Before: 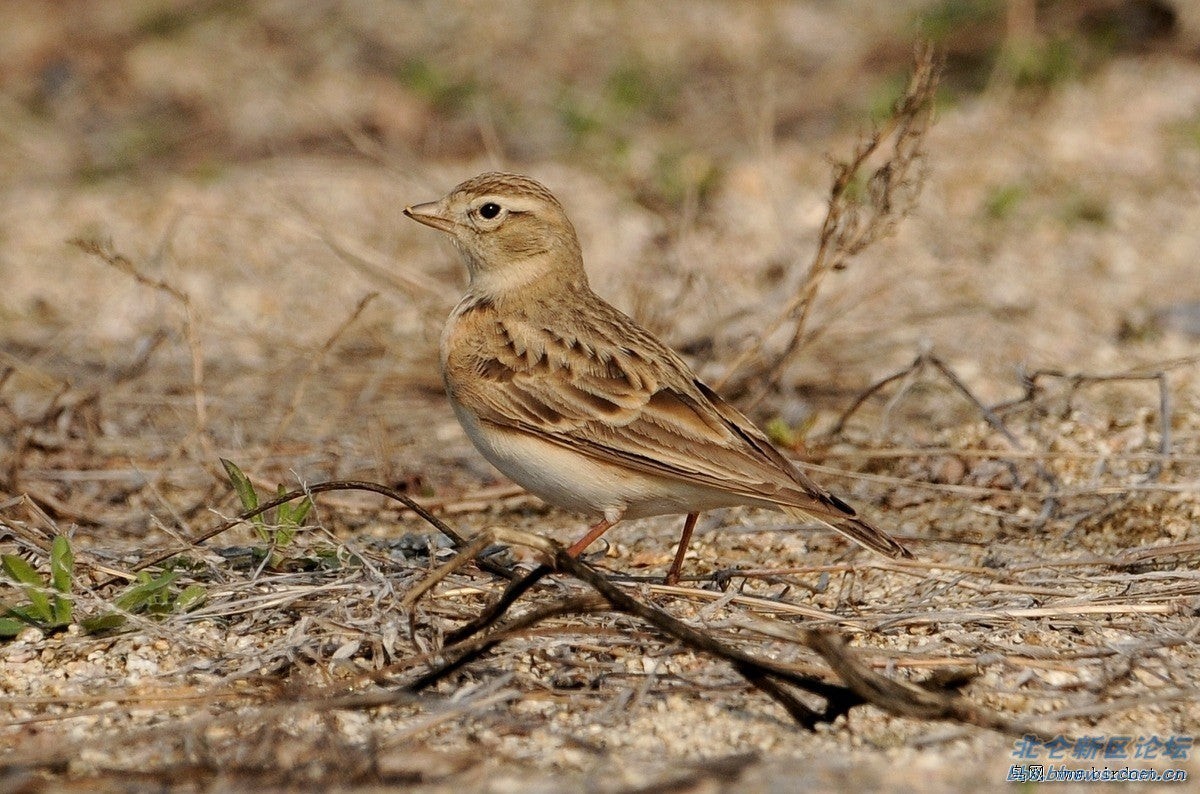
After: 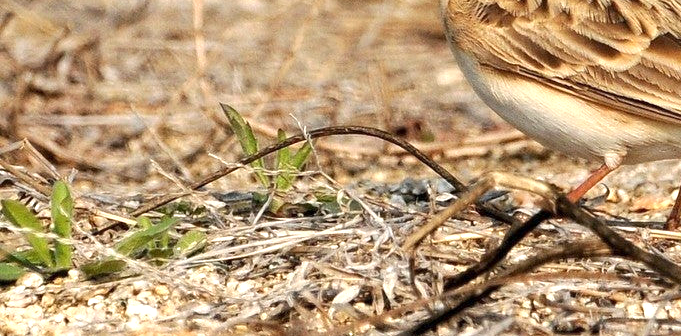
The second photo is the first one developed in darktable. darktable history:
exposure: exposure 0.994 EV, compensate exposure bias true, compensate highlight preservation false
crop: top 44.8%, right 43.187%, bottom 12.847%
